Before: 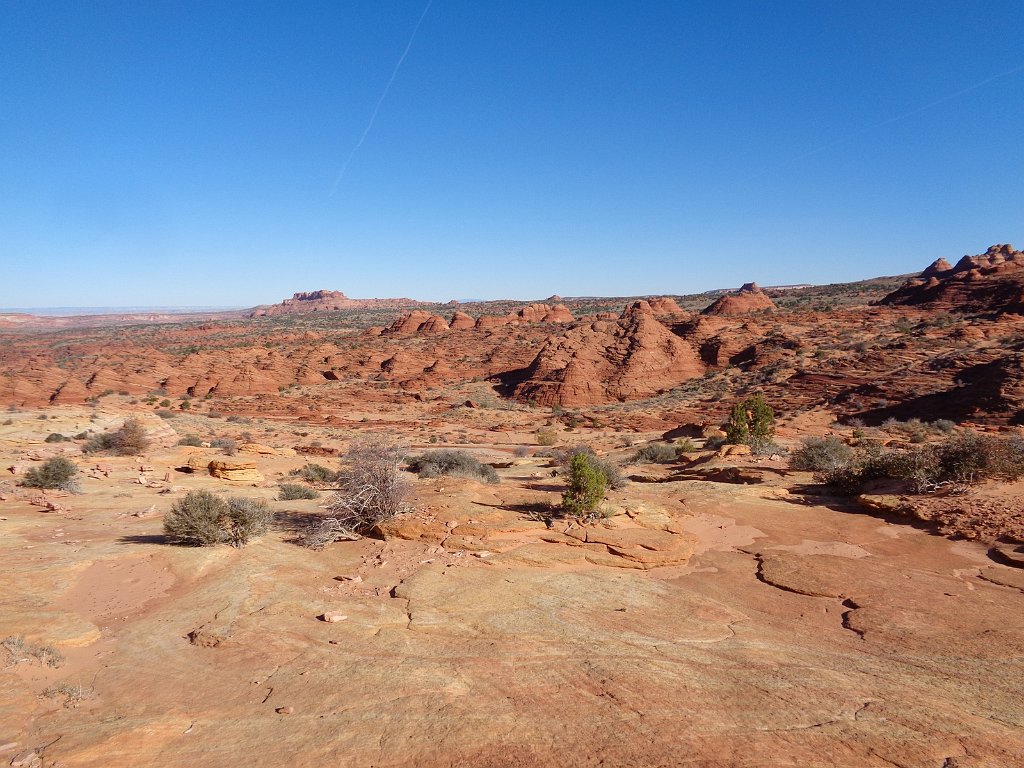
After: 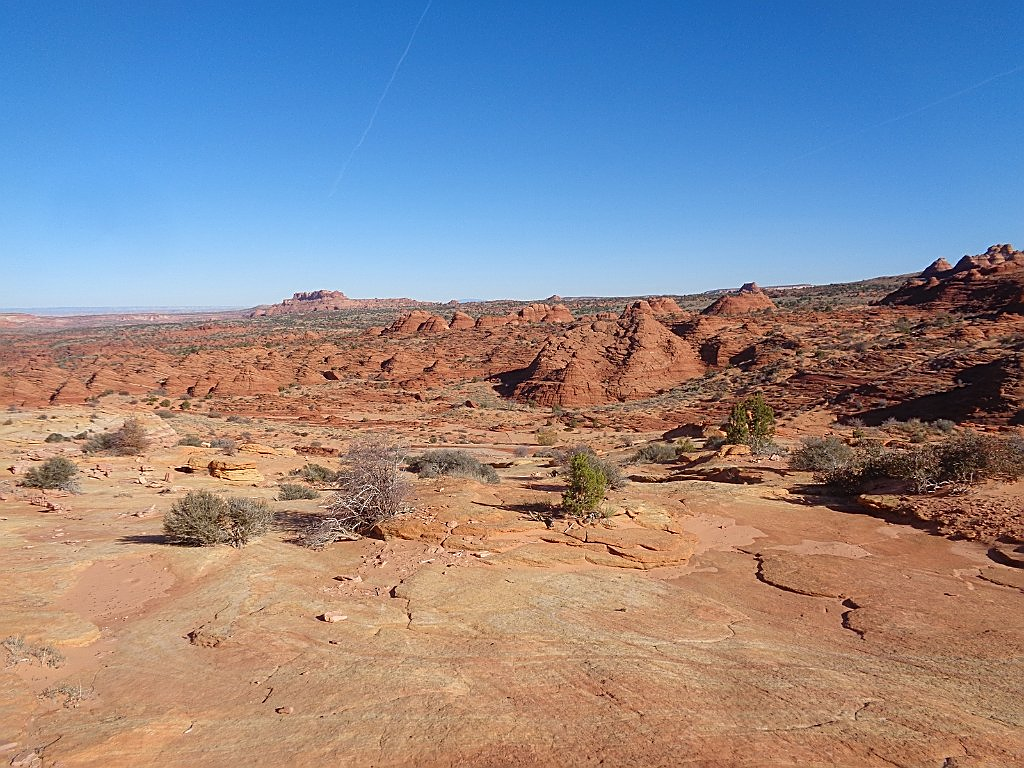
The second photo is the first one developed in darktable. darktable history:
contrast equalizer: octaves 7, y [[0.5, 0.488, 0.462, 0.461, 0.491, 0.5], [0.5 ×6], [0.5 ×6], [0 ×6], [0 ×6]]
sharpen: on, module defaults
